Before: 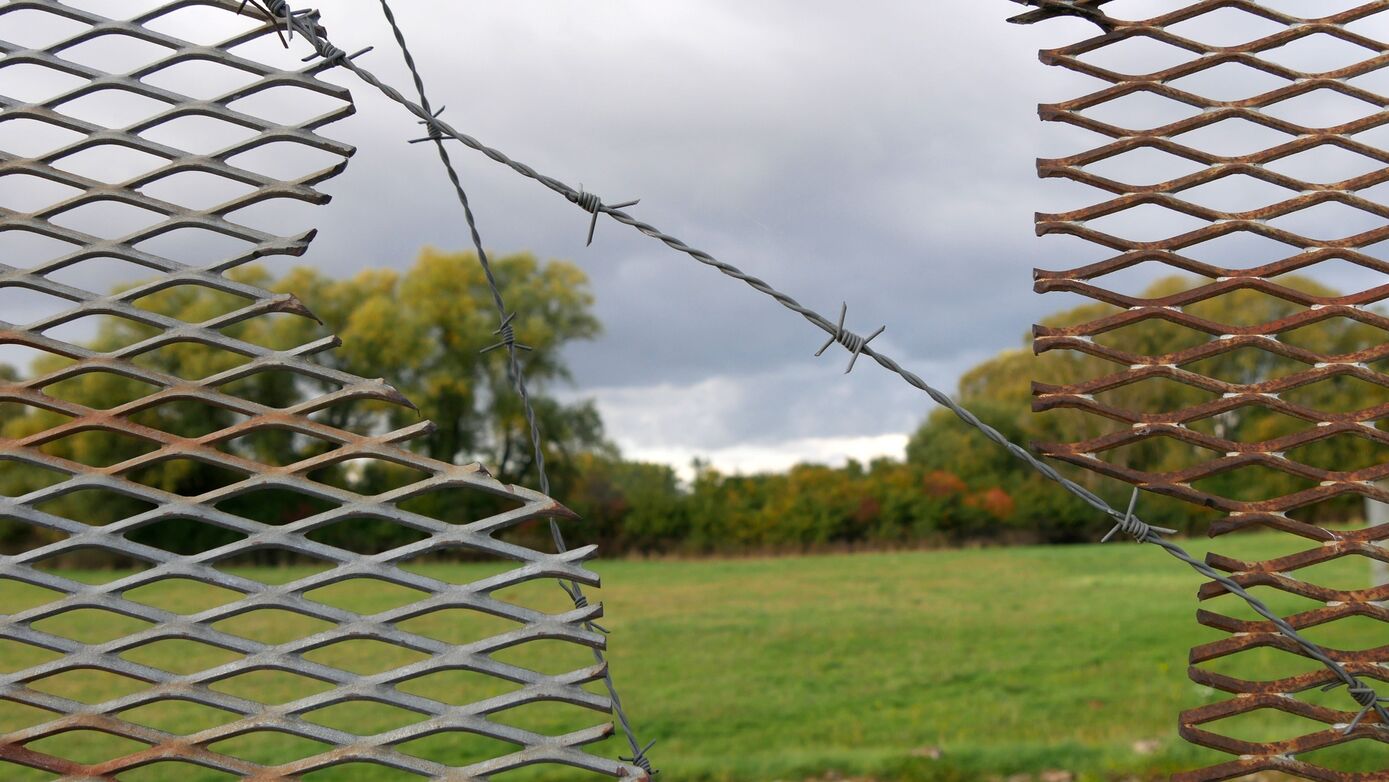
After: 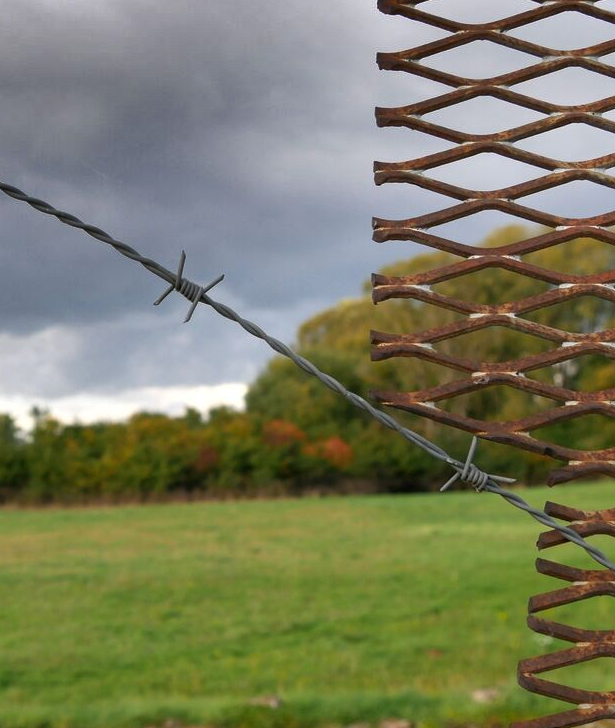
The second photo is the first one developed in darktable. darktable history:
crop: left 47.628%, top 6.643%, right 7.874%
shadows and highlights: shadows 20.91, highlights -82.73, soften with gaussian
